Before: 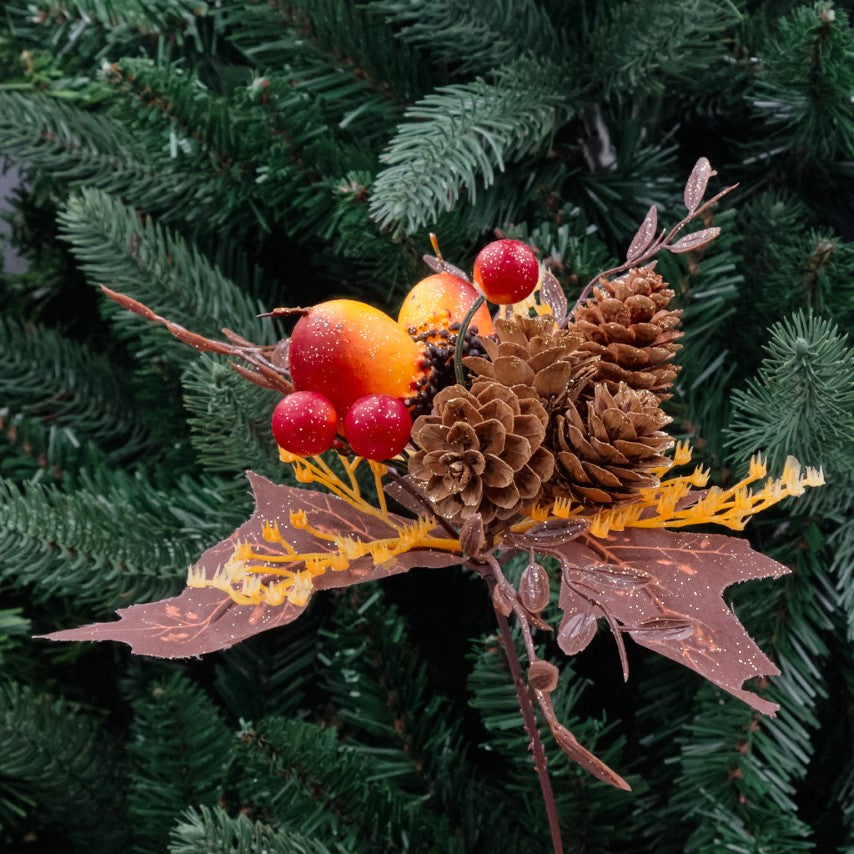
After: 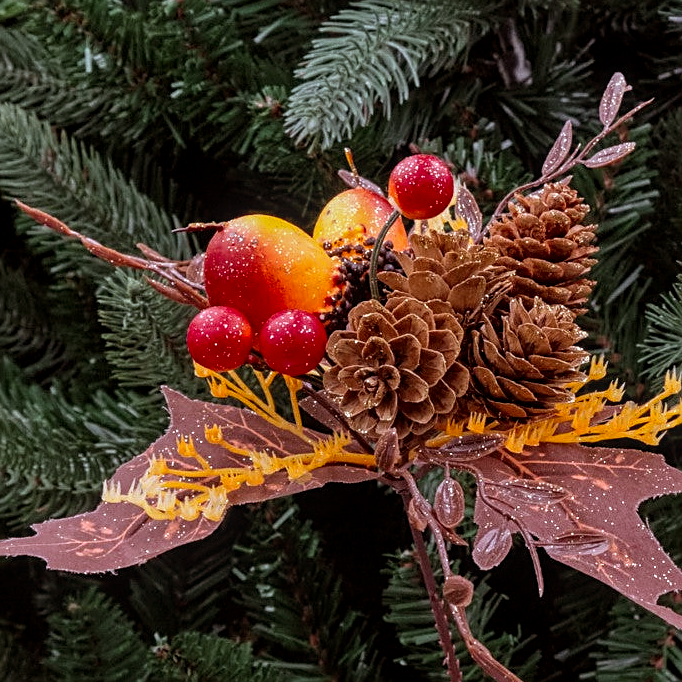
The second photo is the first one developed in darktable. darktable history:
crop and rotate: left 10.071%, top 10.071%, right 10.02%, bottom 10.02%
sharpen: on, module defaults
white balance: red 0.954, blue 1.079
rgb levels: mode RGB, independent channels, levels [[0, 0.5, 1], [0, 0.521, 1], [0, 0.536, 1]]
local contrast: on, module defaults
contrast brightness saturation: contrast -0.02, brightness -0.01, saturation 0.03
